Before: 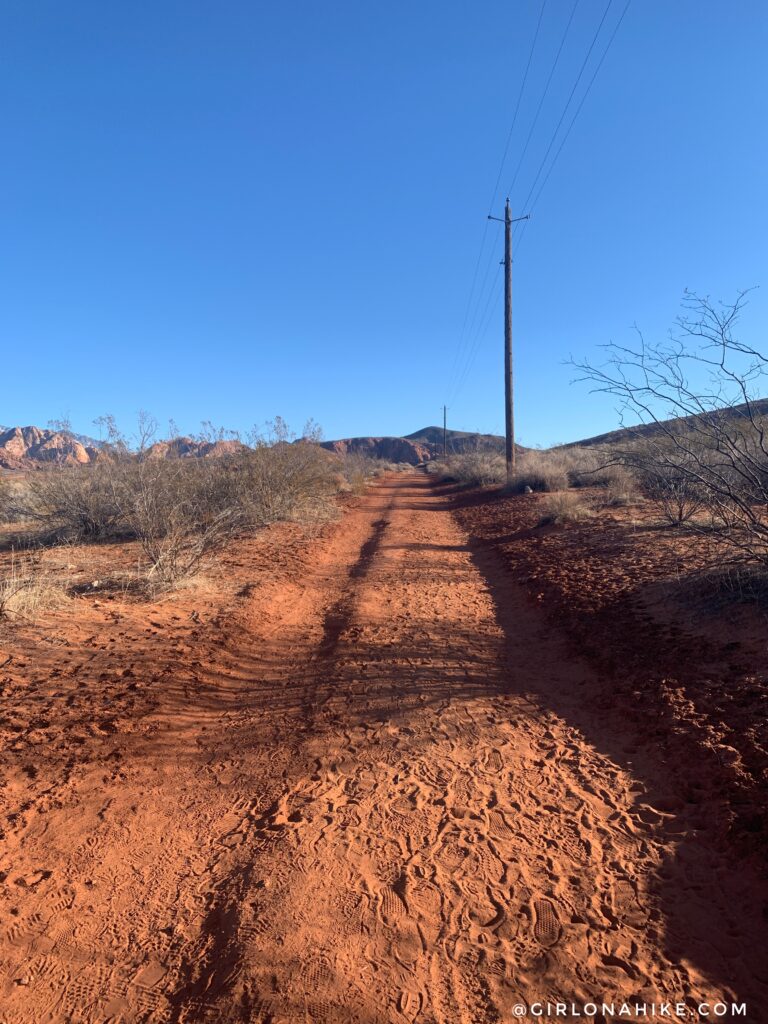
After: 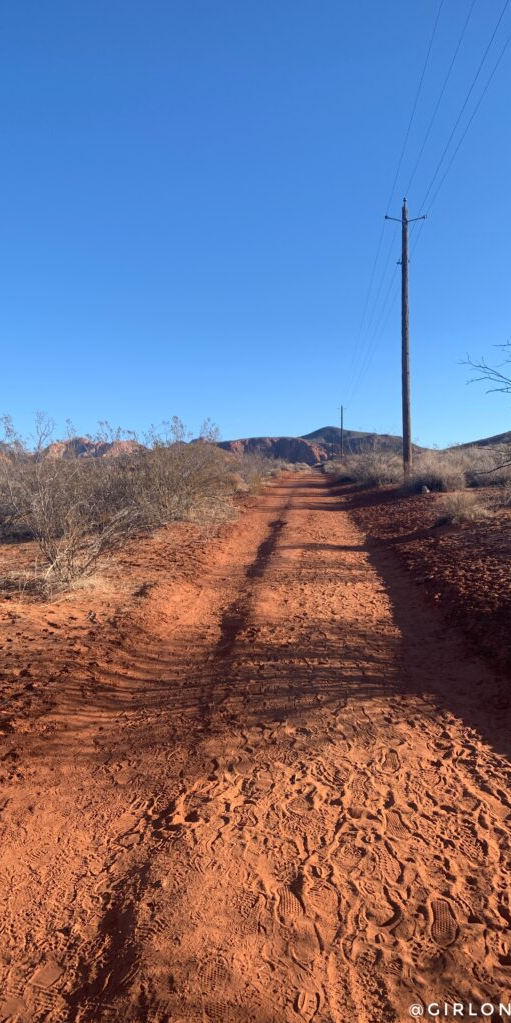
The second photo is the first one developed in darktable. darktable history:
crop and rotate: left 13.466%, right 19.92%
